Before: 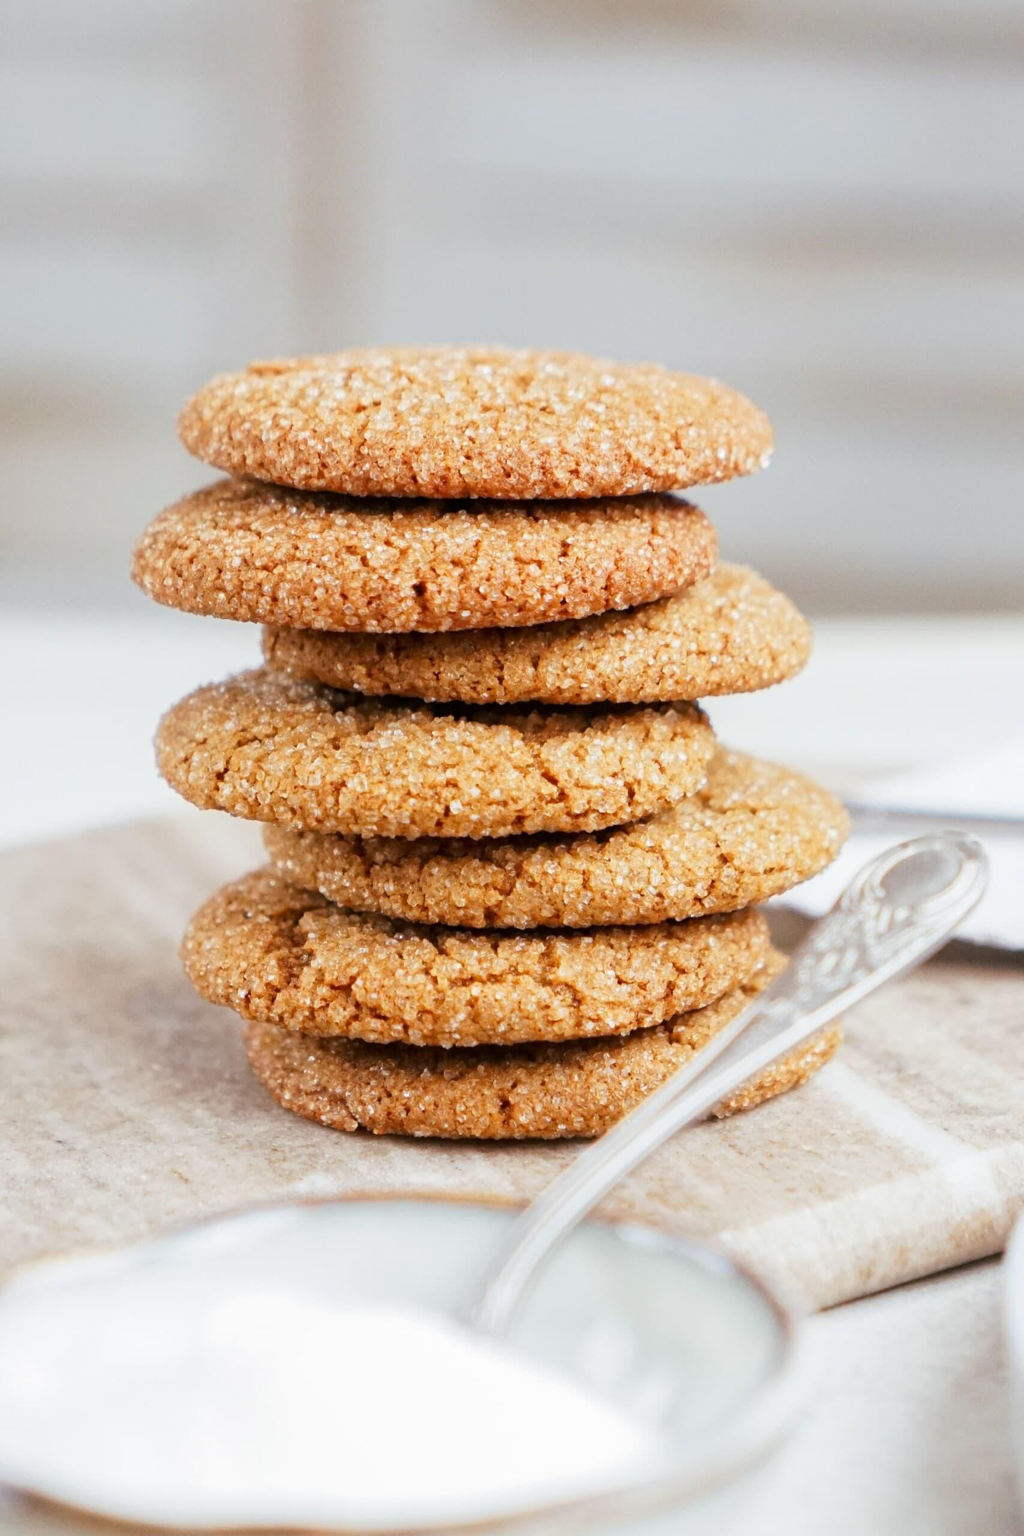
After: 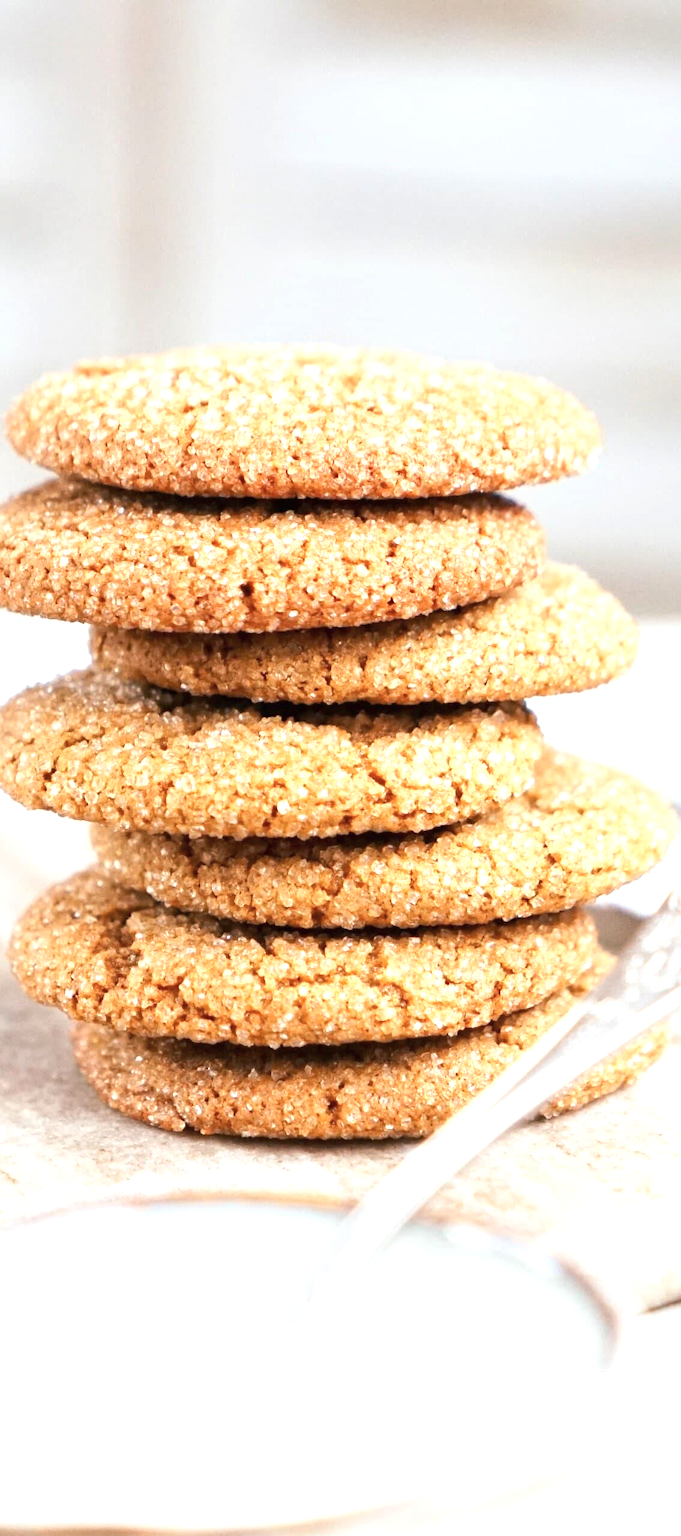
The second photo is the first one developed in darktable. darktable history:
color zones: curves: ch0 [(0, 0.5) (0.143, 0.52) (0.286, 0.5) (0.429, 0.5) (0.571, 0.5) (0.714, 0.5) (0.857, 0.5) (1, 0.5)]; ch1 [(0, 0.489) (0.155, 0.45) (0.286, 0.466) (0.429, 0.5) (0.571, 0.5) (0.714, 0.5) (0.857, 0.5) (1, 0.489)]
exposure: black level correction 0, exposure 0.7 EV, compensate exposure bias true, compensate highlight preservation false
crop: left 16.899%, right 16.556%
